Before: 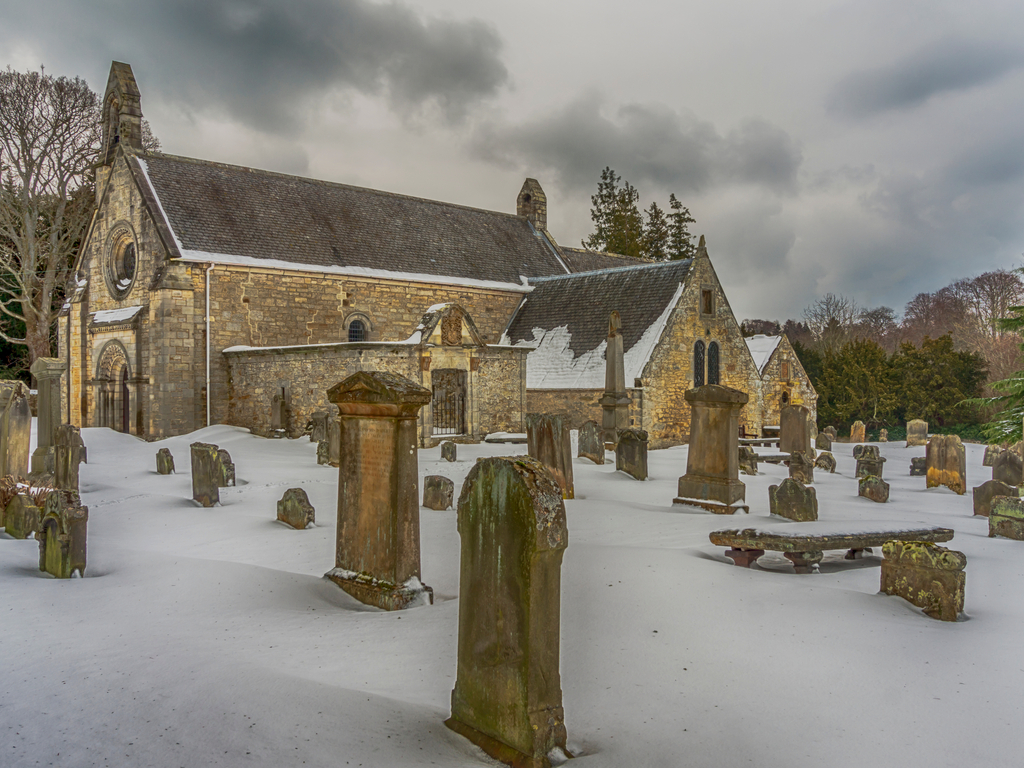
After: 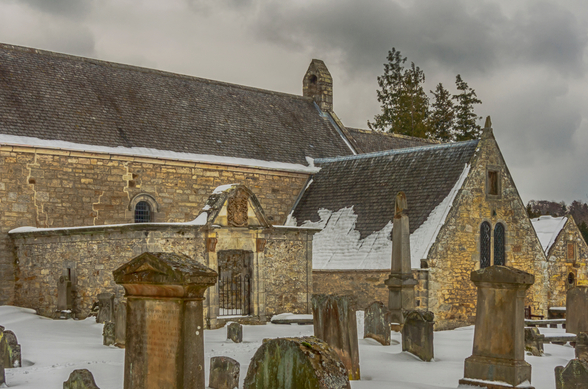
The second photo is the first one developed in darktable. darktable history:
tone equalizer: on, module defaults
crop: left 20.911%, top 15.547%, right 21.646%, bottom 33.766%
